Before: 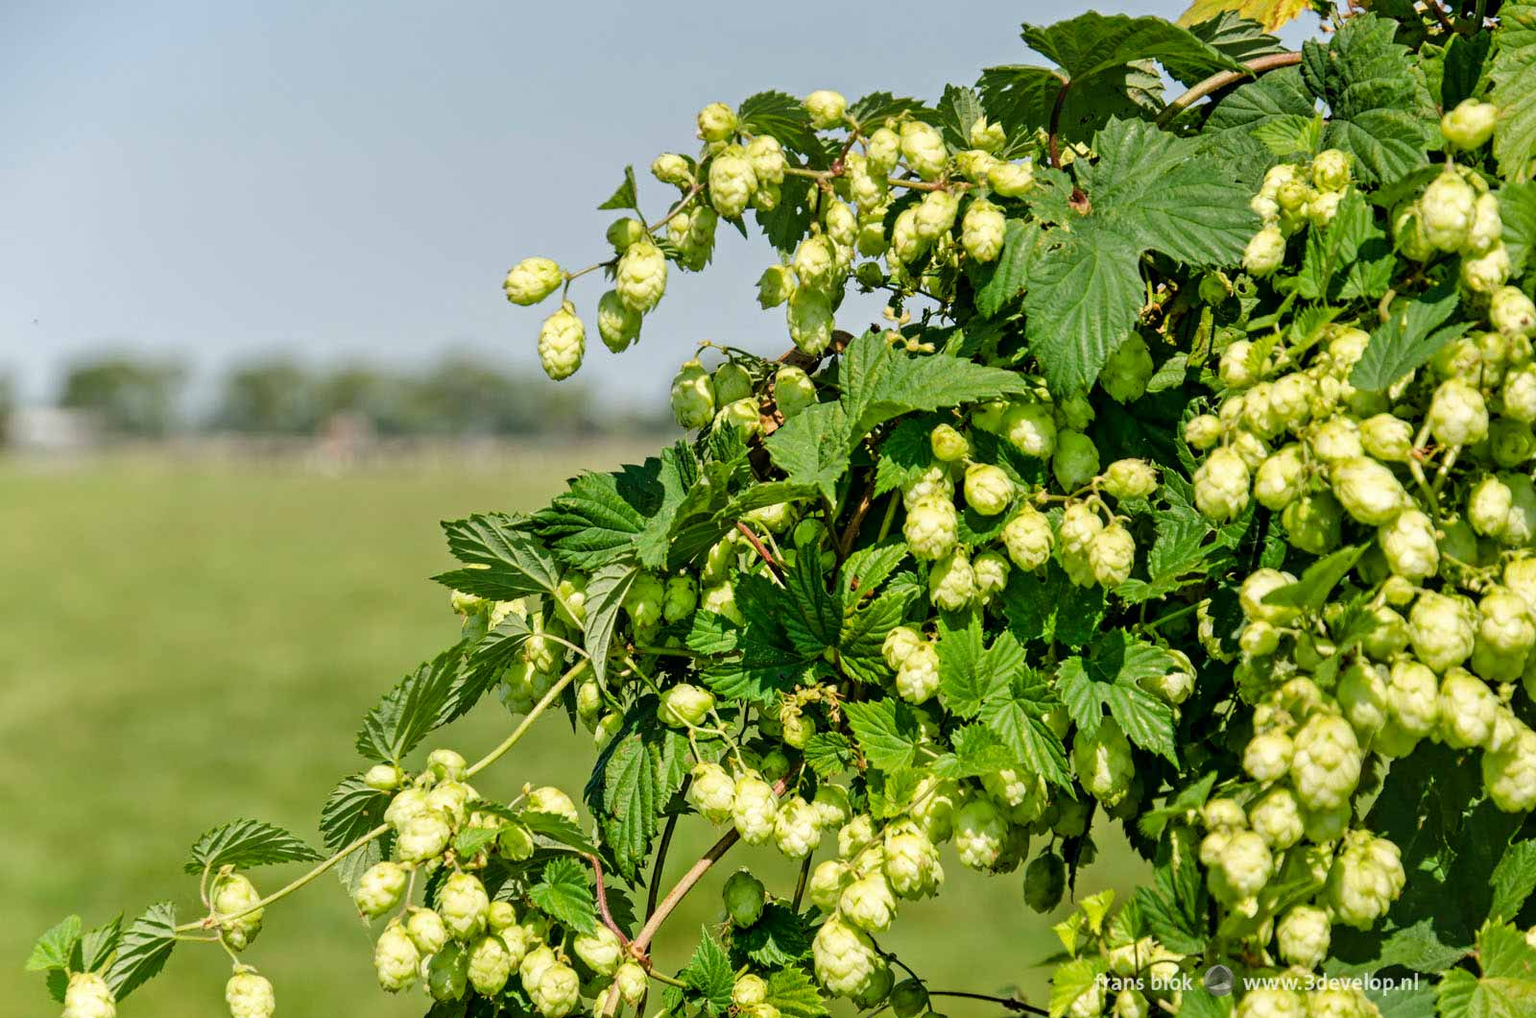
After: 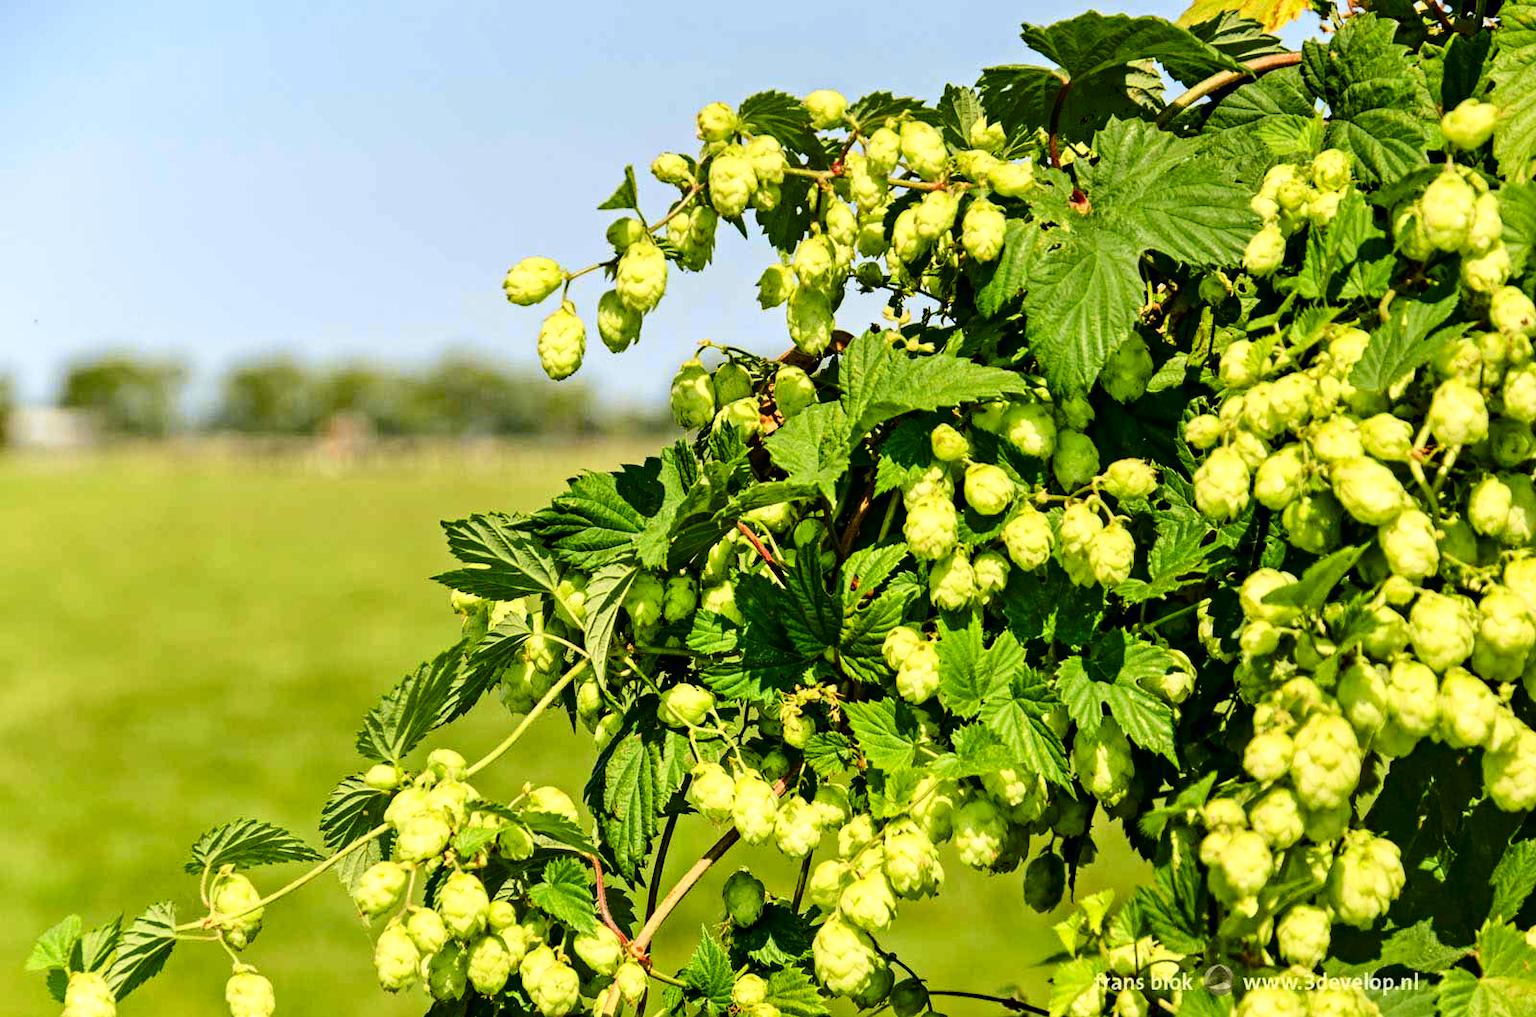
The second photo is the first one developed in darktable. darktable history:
haze removal: compatibility mode true, adaptive false
tone curve: curves: ch0 [(0, 0) (0.074, 0.04) (0.157, 0.1) (0.472, 0.515) (0.635, 0.731) (0.768, 0.878) (0.899, 0.969) (1, 1)]; ch1 [(0, 0) (0.08, 0.08) (0.3, 0.3) (0.5, 0.5) (0.539, 0.558) (0.586, 0.658) (0.69, 0.787) (0.92, 0.92) (1, 1)]; ch2 [(0, 0) (0.08, 0.08) (0.3, 0.3) (0.5, 0.5) (0.543, 0.597) (0.597, 0.679) (0.92, 0.92) (1, 1)], color space Lab, independent channels, preserve colors none
